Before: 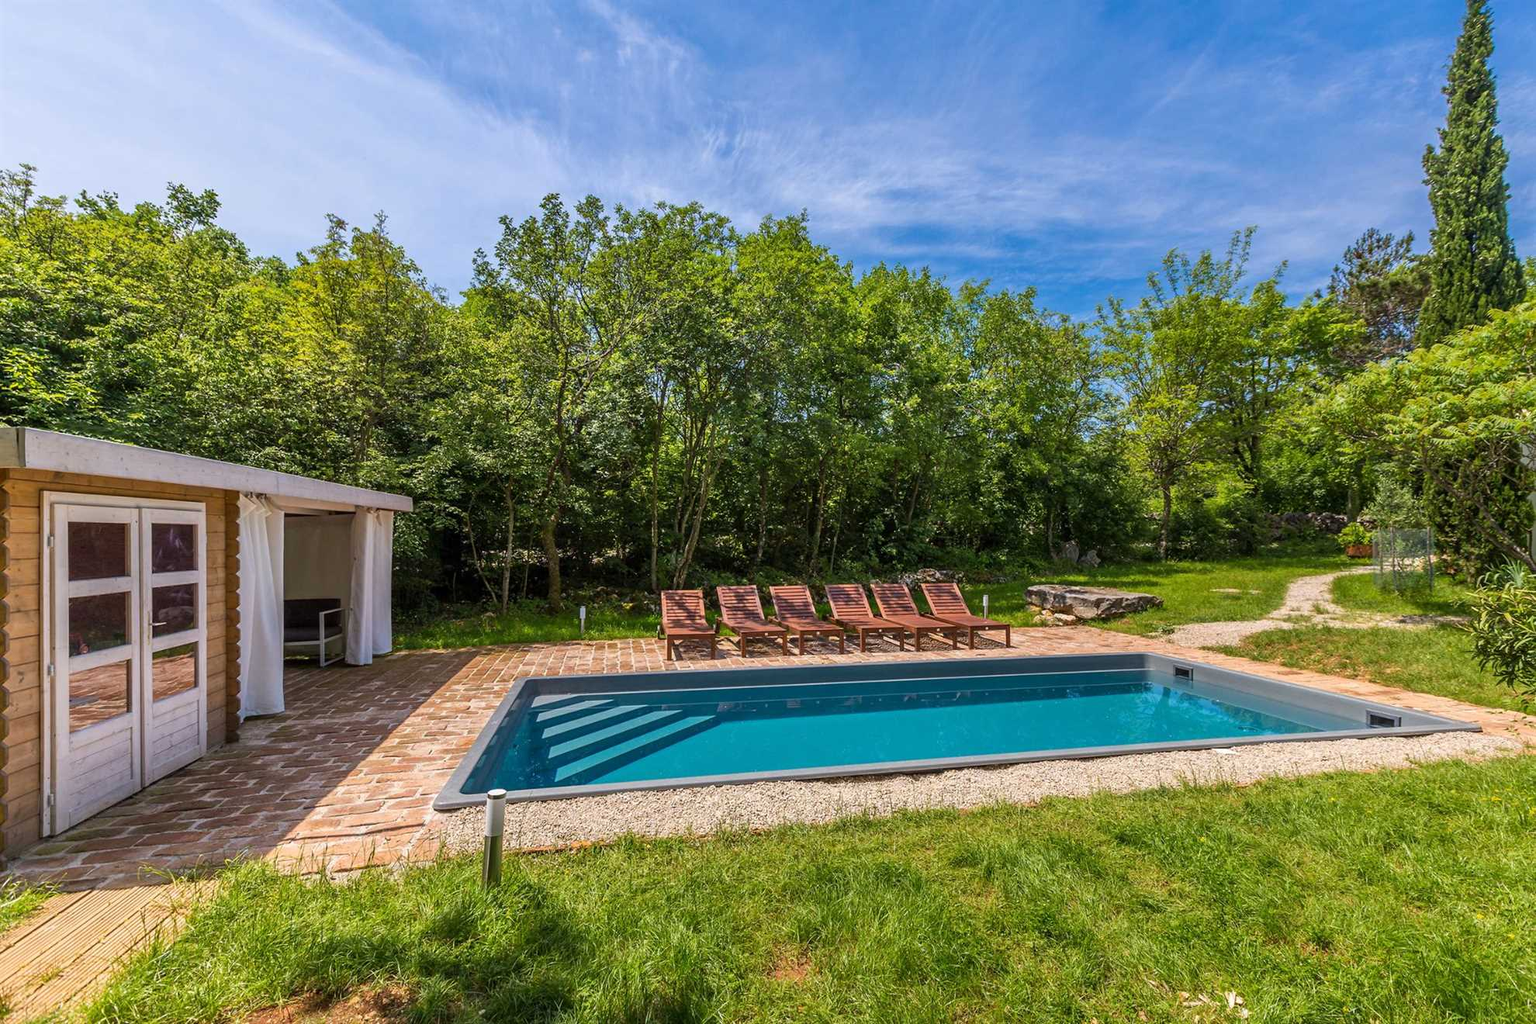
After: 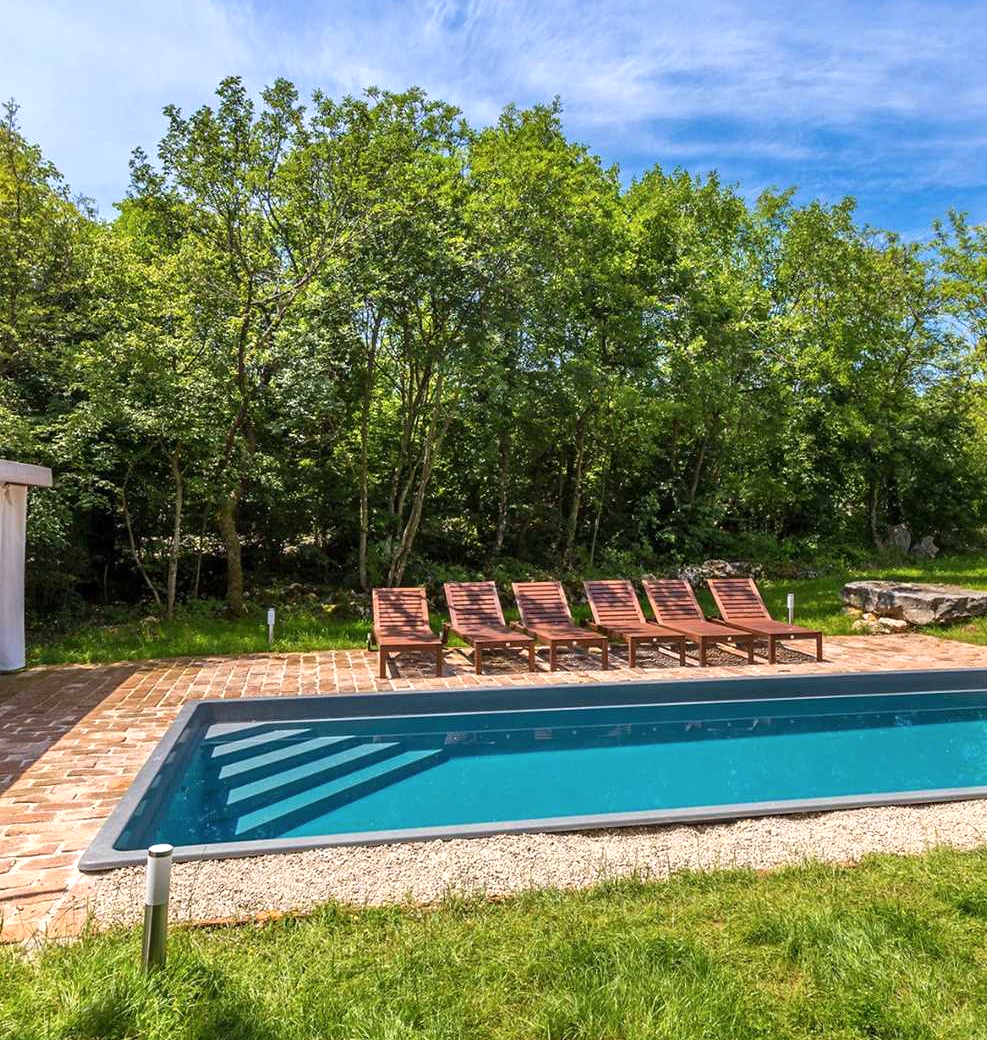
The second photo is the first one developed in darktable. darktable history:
exposure: exposure 0.211 EV, compensate highlight preservation false
crop and rotate: angle 0.011°, left 24.236%, top 13.168%, right 25.879%, bottom 7.971%
shadows and highlights: shadows -11.57, white point adjustment 4.13, highlights 26.47
